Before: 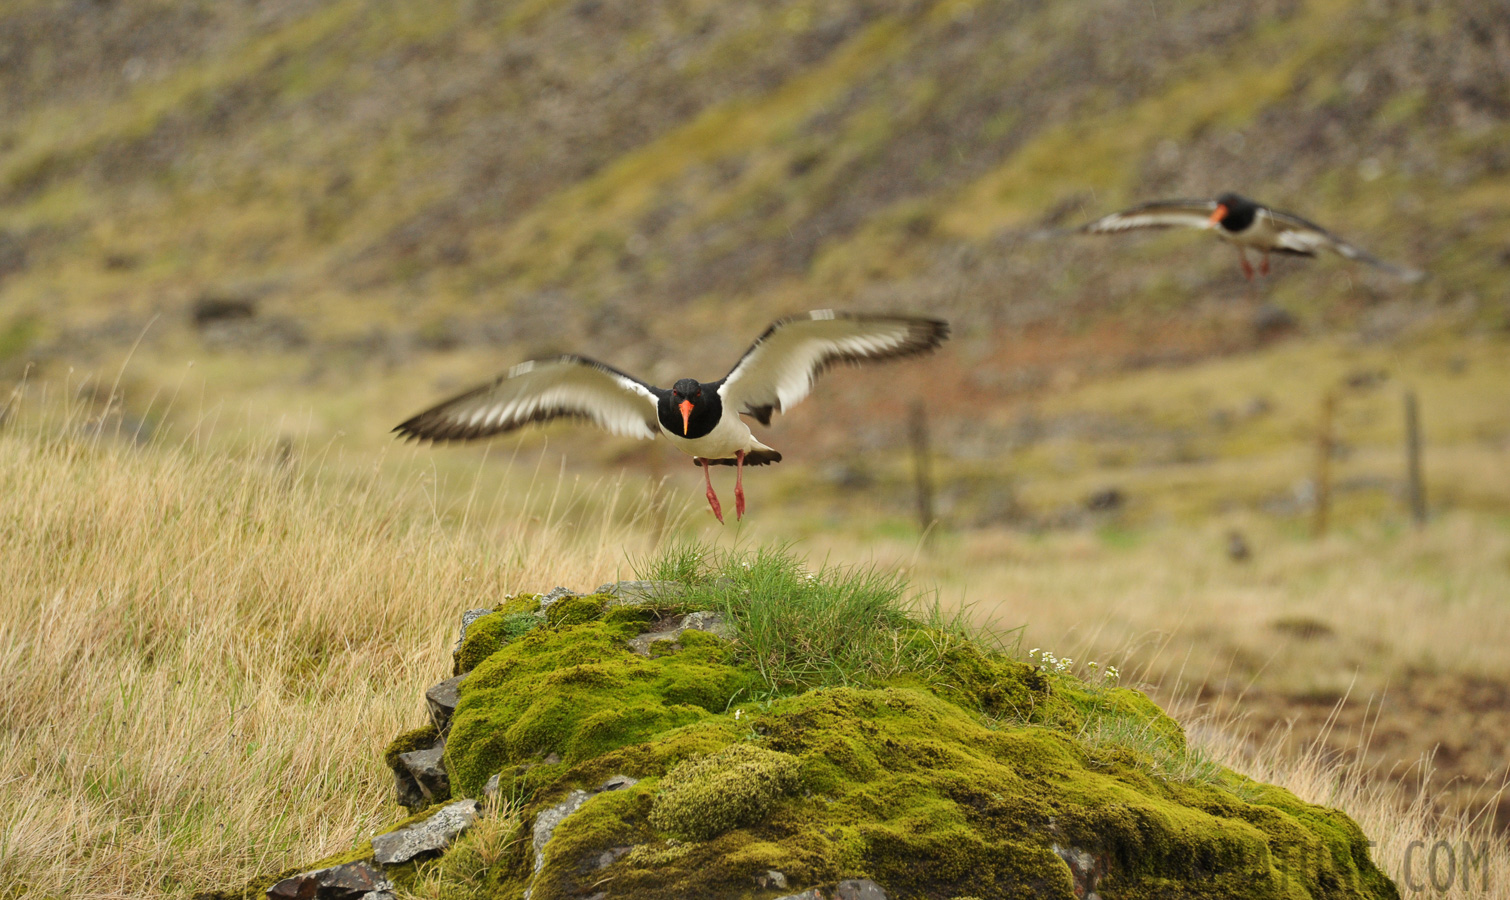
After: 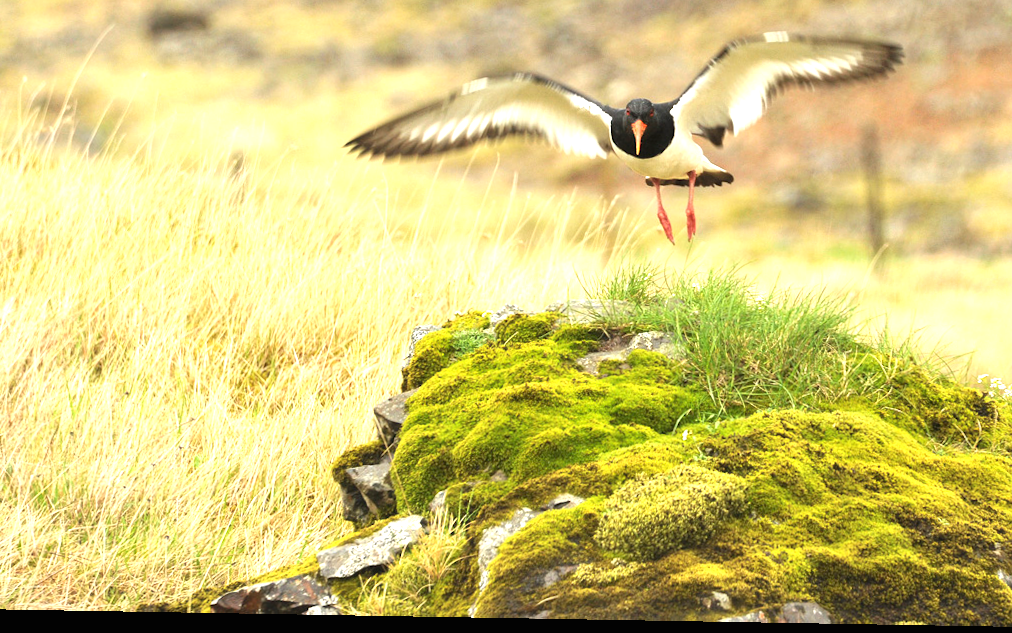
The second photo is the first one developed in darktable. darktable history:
exposure: black level correction 0, exposure 1.388 EV, compensate highlight preservation false
crop and rotate: angle -0.987°, left 3.679%, top 31.546%, right 29.954%
